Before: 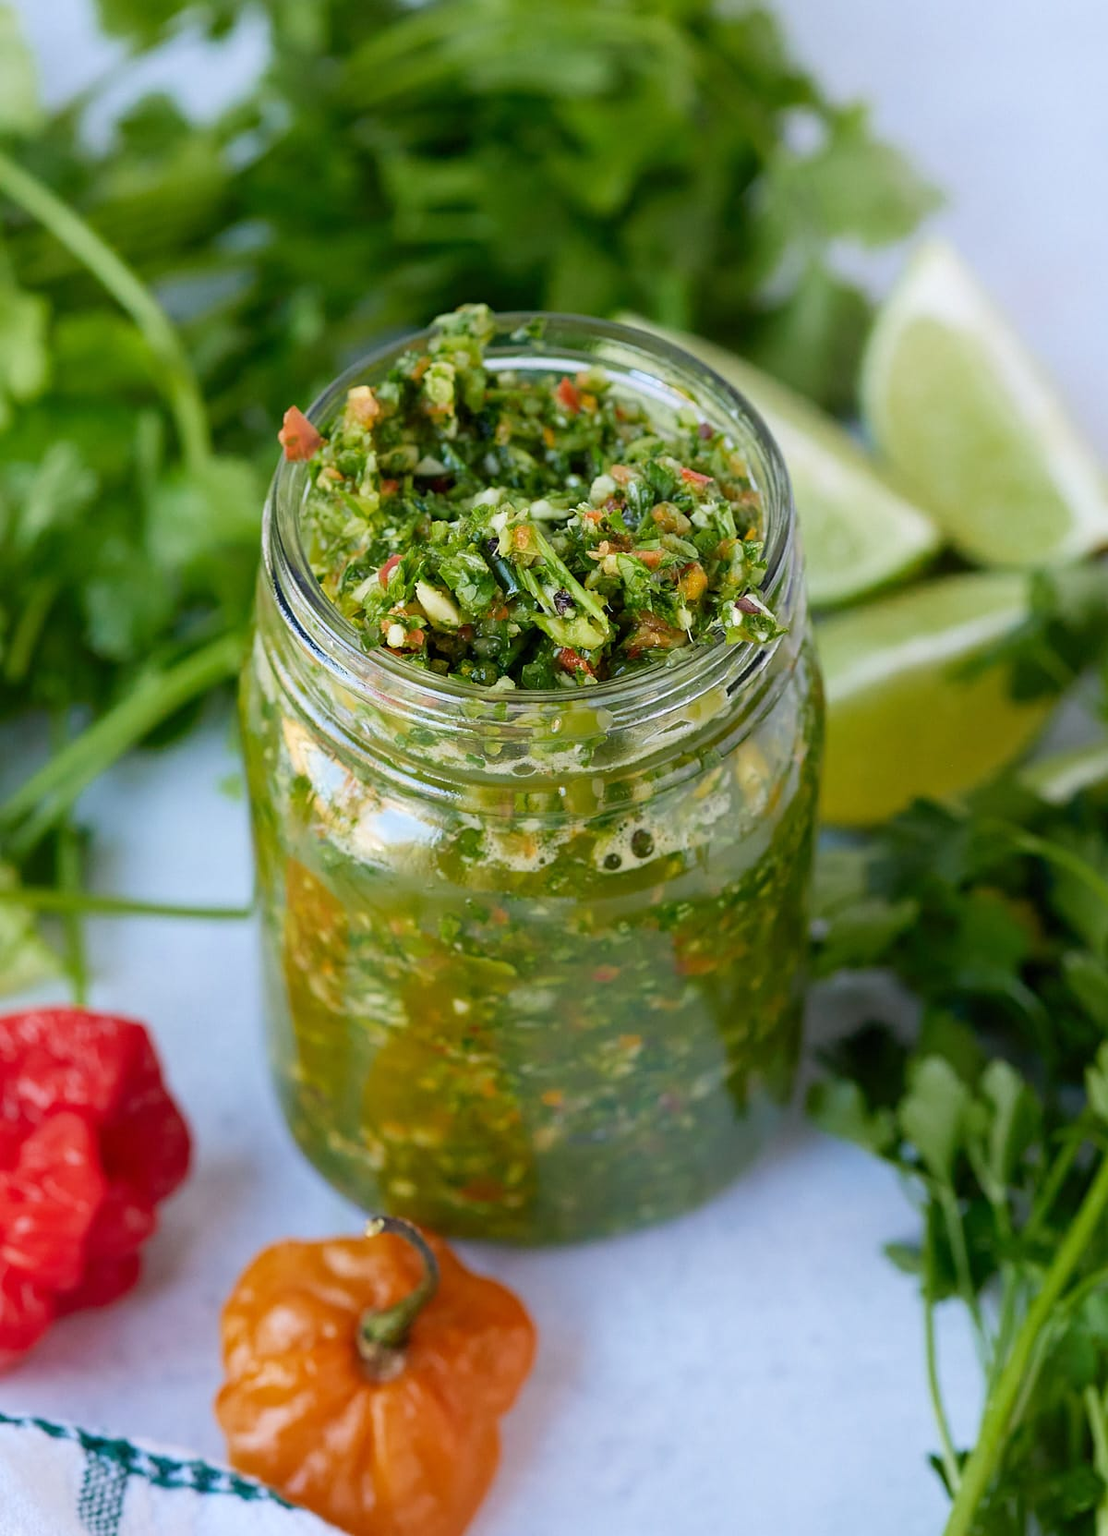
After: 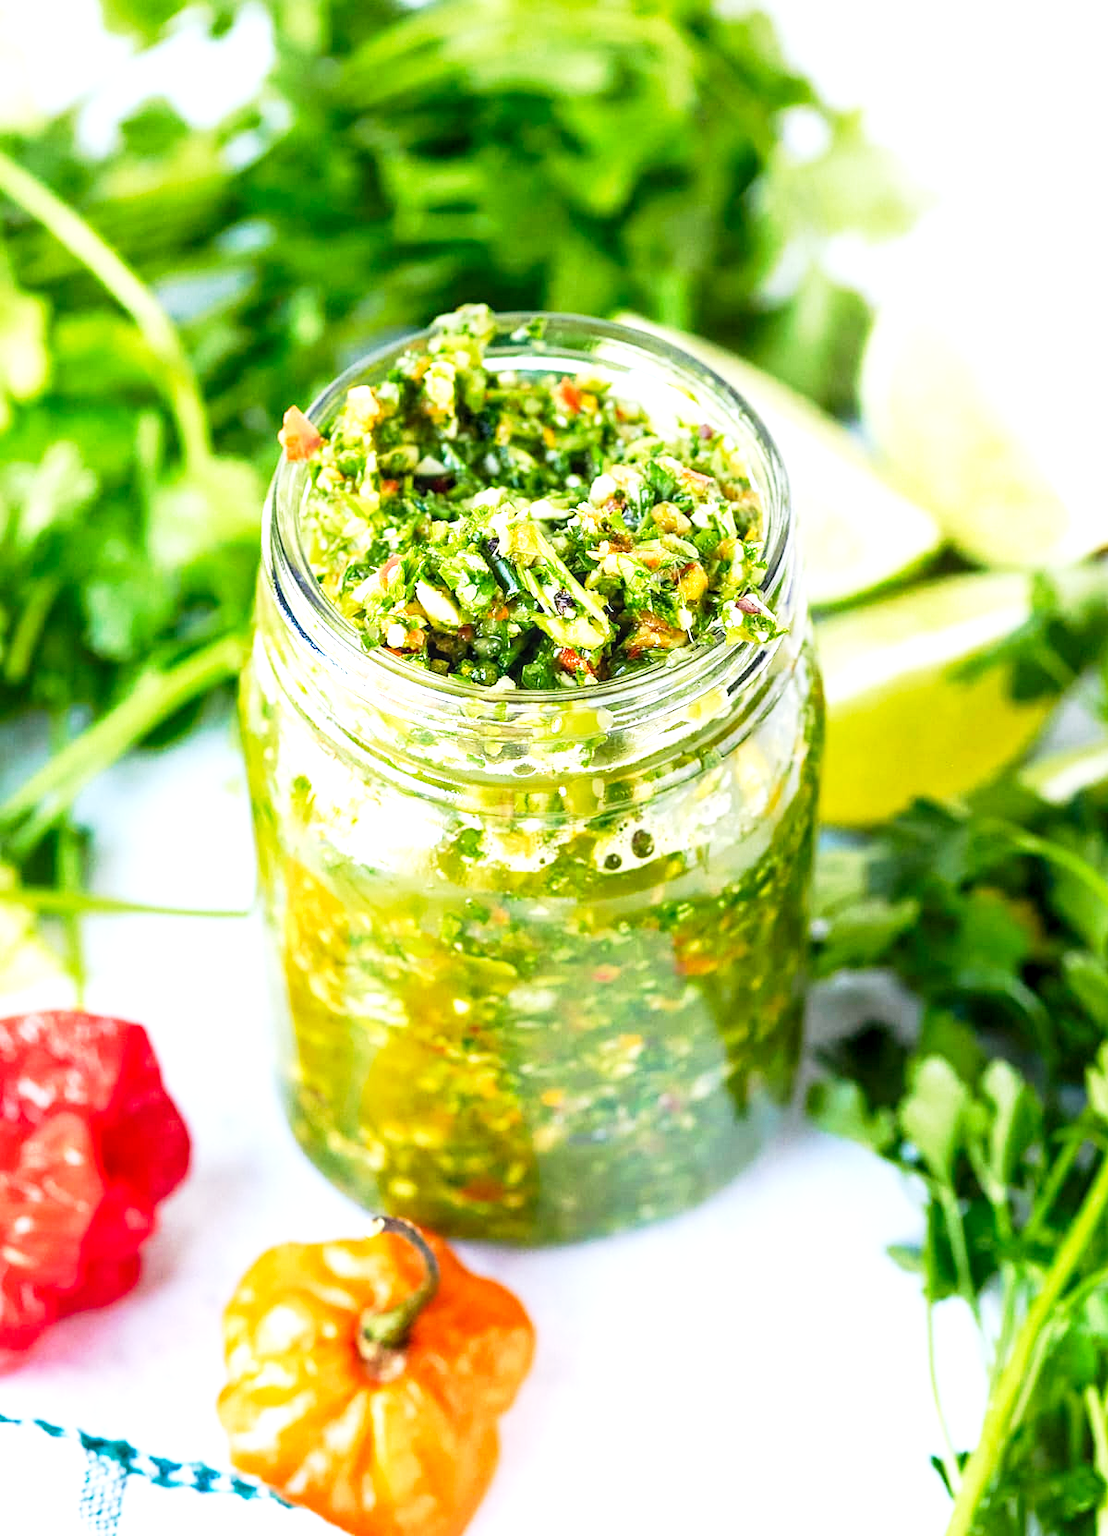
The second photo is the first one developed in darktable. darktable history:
exposure: black level correction 0, exposure 1.199 EV, compensate highlight preservation false
base curve: curves: ch0 [(0, 0) (0.005, 0.002) (0.193, 0.295) (0.399, 0.664) (0.75, 0.928) (1, 1)], preserve colors none
local contrast: on, module defaults
